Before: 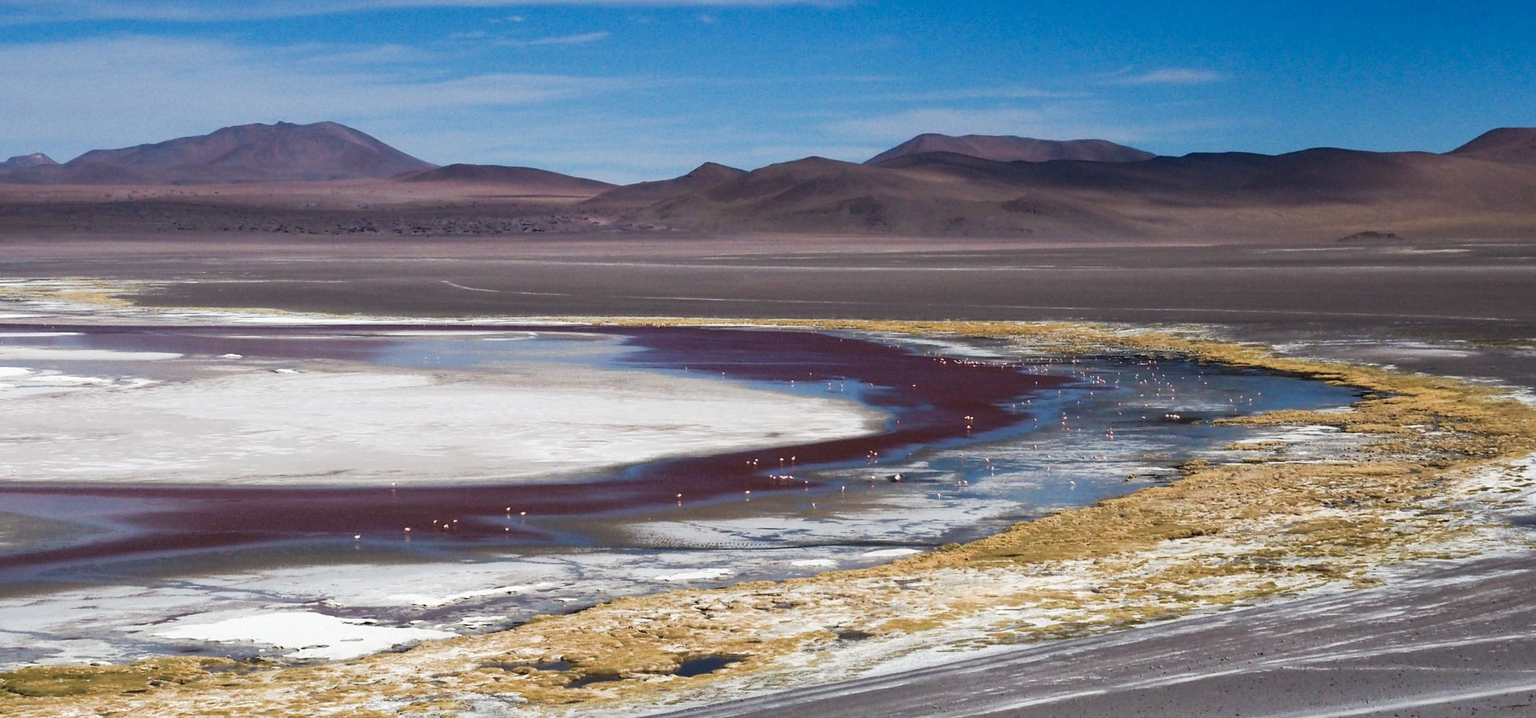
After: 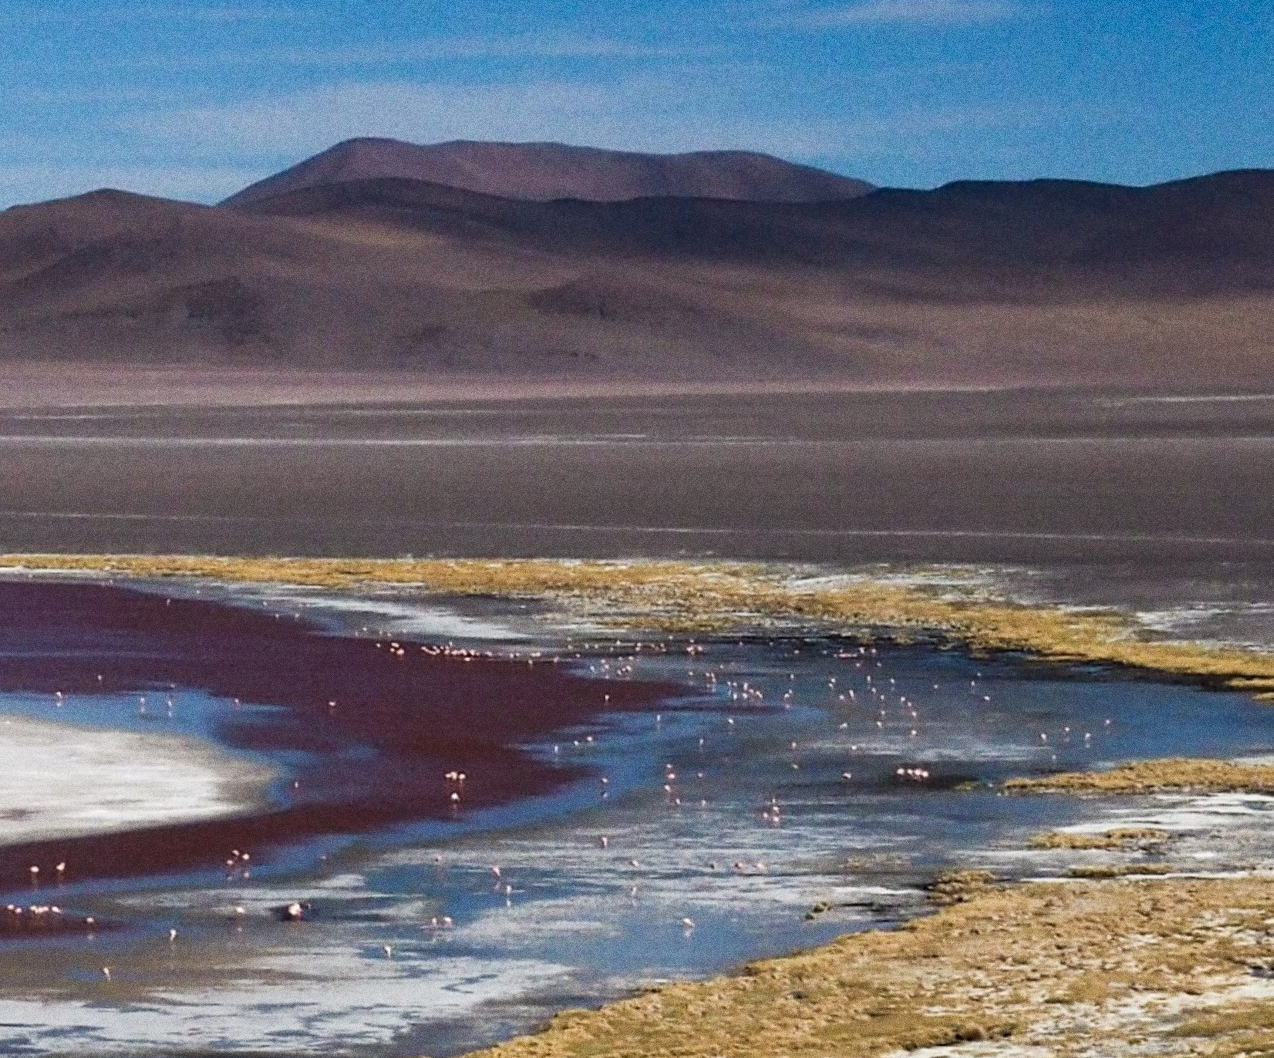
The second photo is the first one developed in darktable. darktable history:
grain: coarseness 0.09 ISO, strength 40%
crop and rotate: left 49.936%, top 10.094%, right 13.136%, bottom 24.256%
